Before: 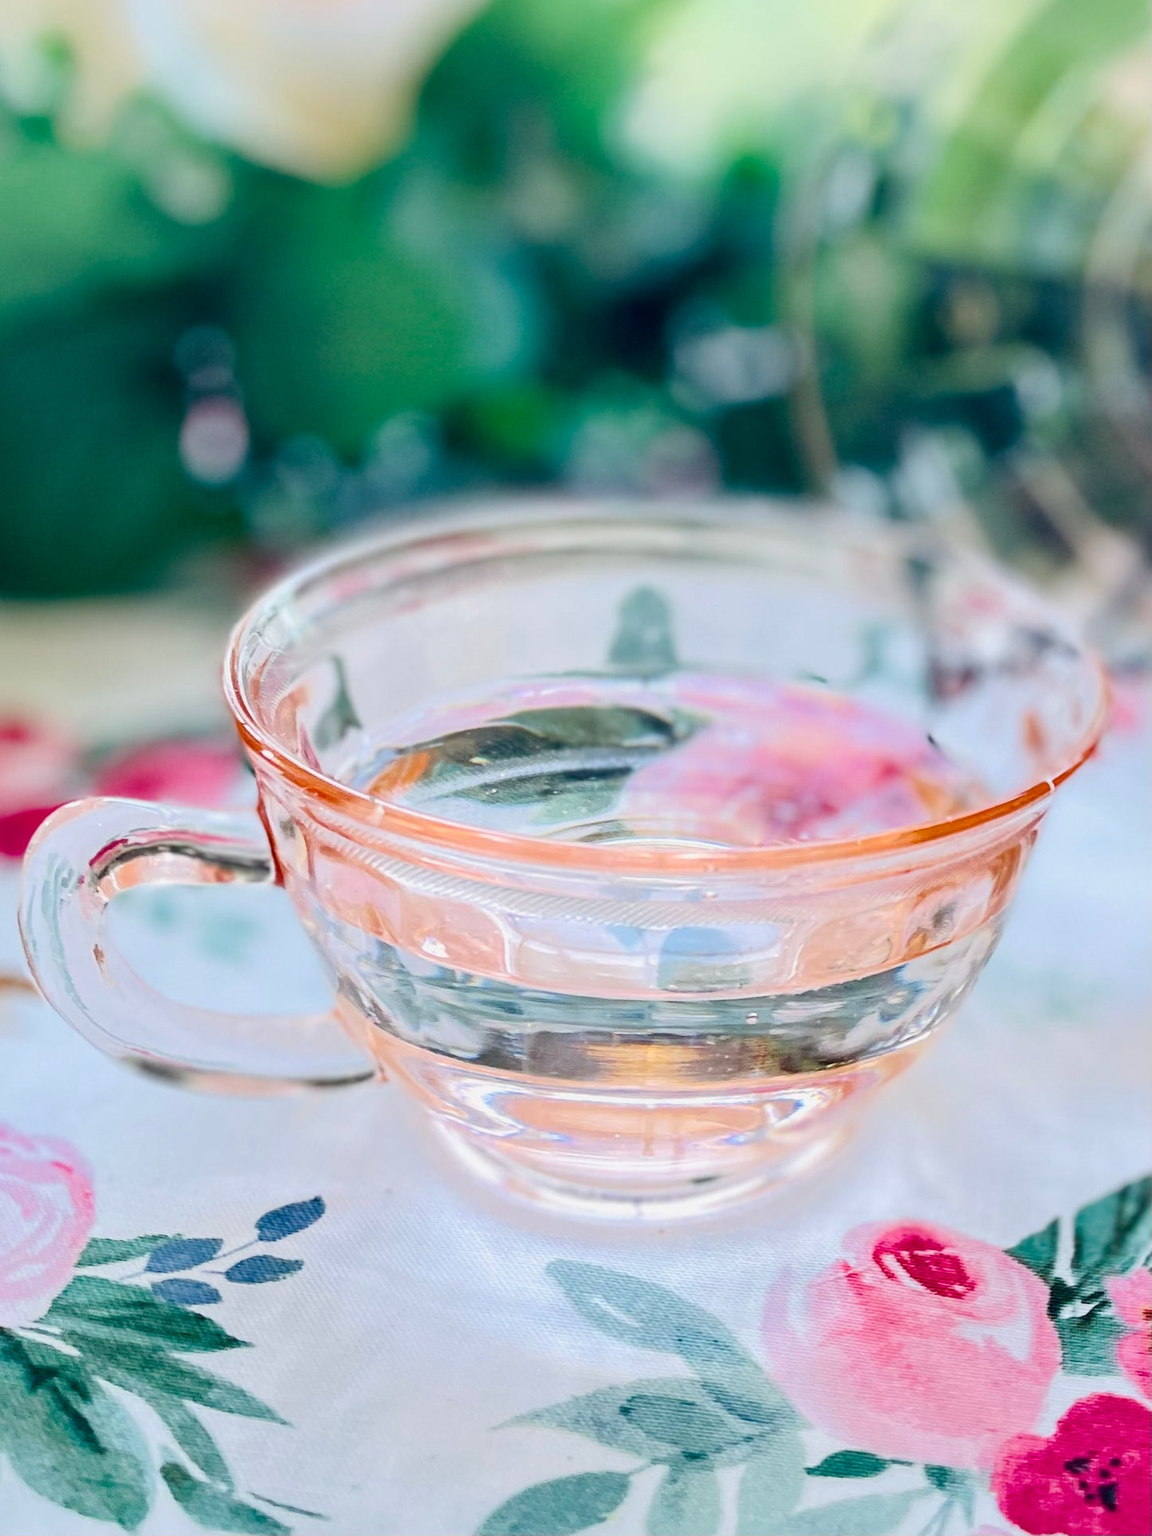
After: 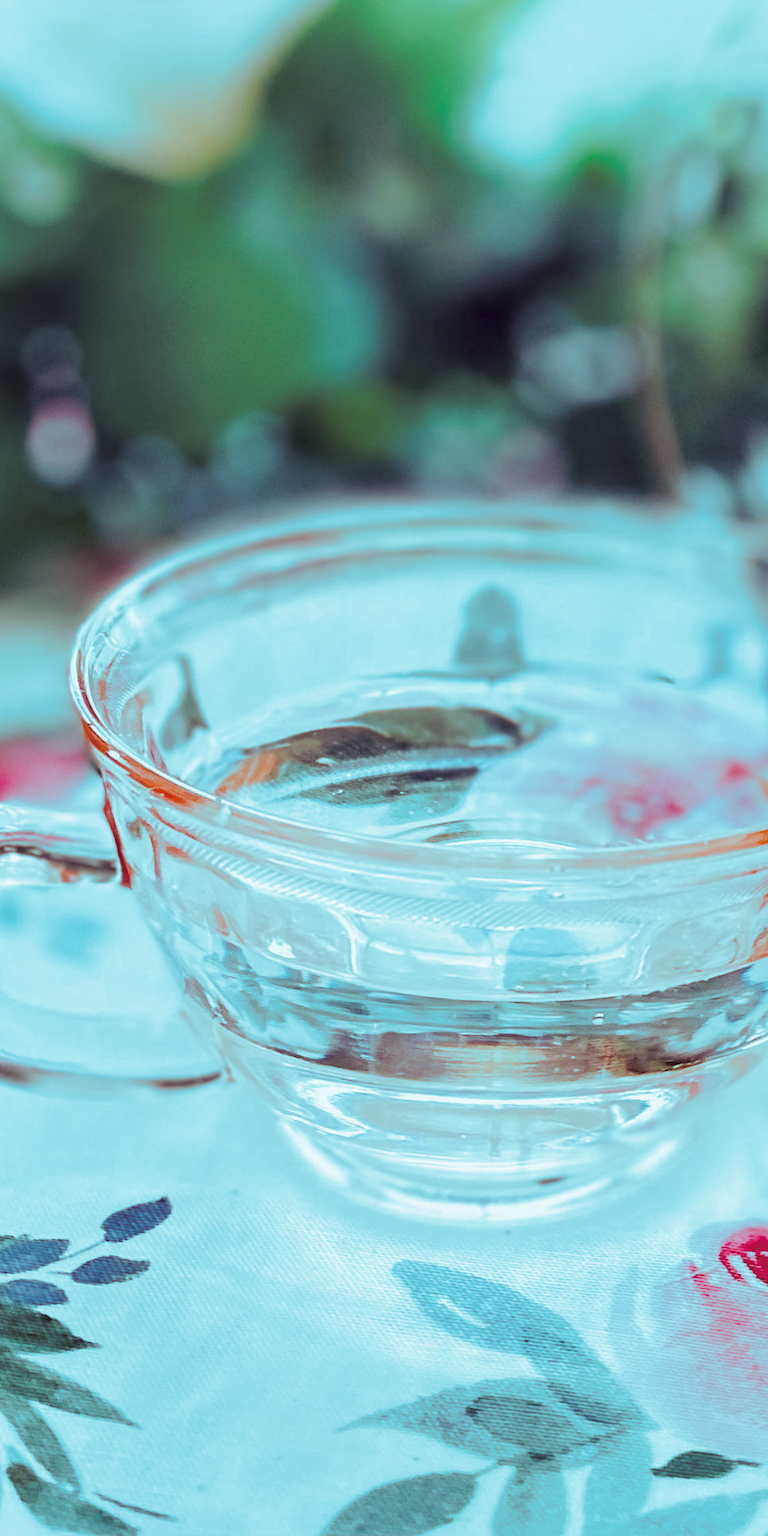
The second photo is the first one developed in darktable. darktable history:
crop and rotate: left 13.409%, right 19.924%
split-toning: shadows › hue 327.6°, highlights › hue 198°, highlights › saturation 0.55, balance -21.25, compress 0%
